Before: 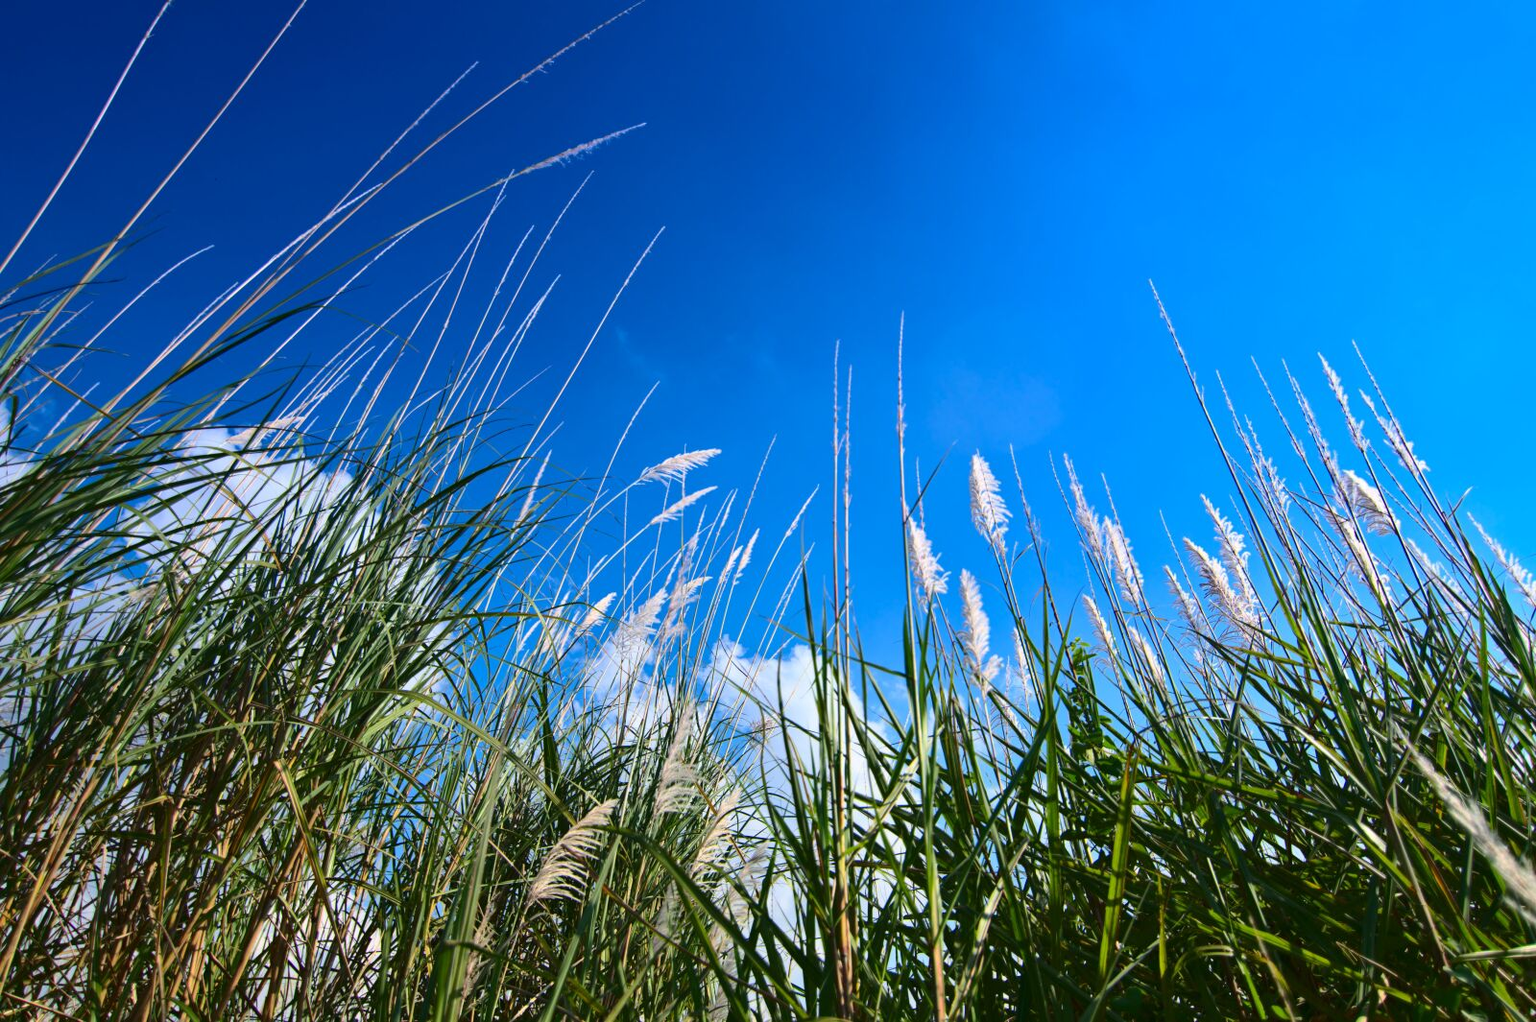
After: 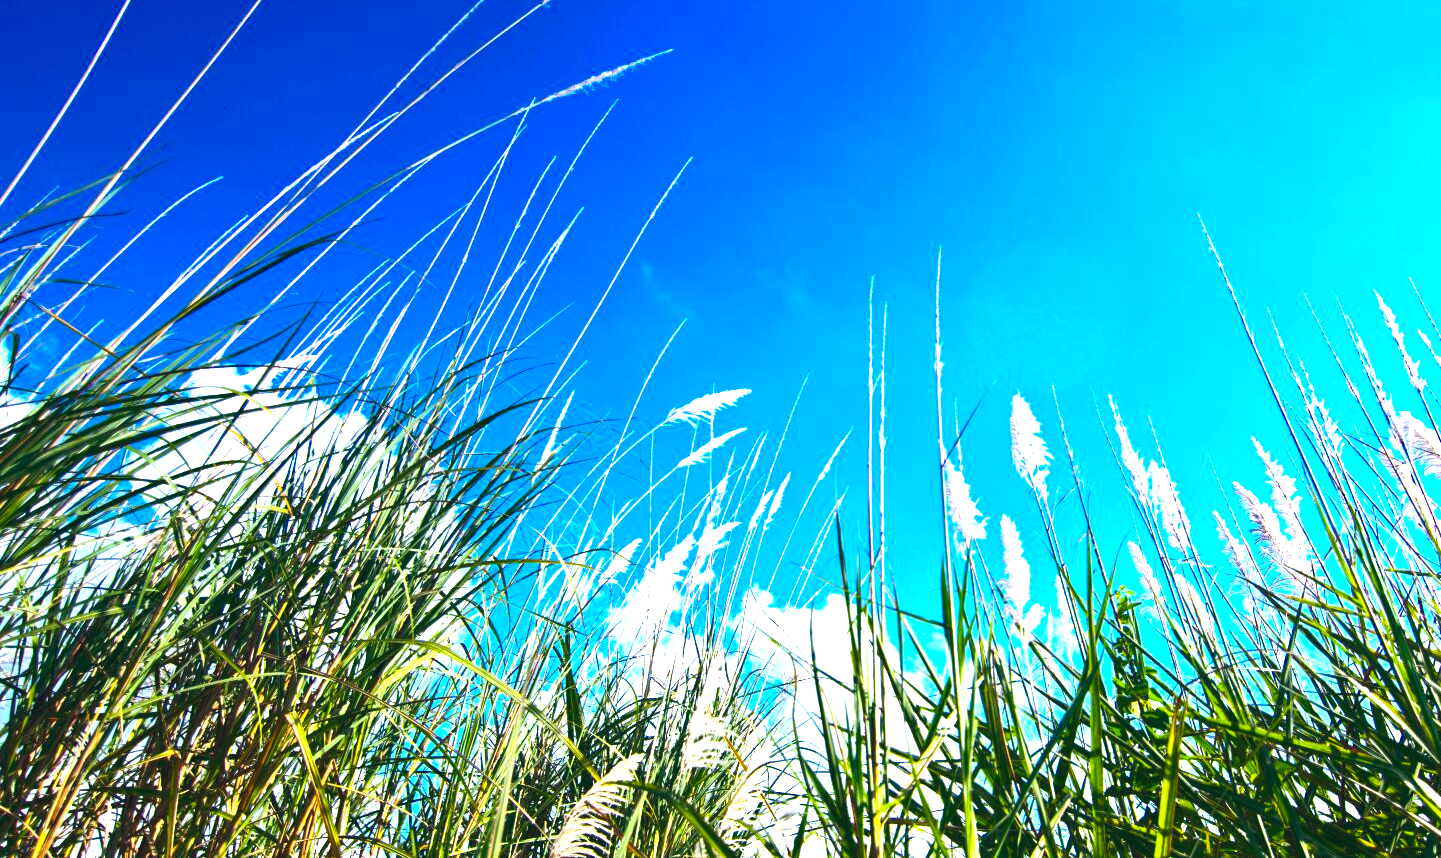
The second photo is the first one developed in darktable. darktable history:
crop: top 7.467%, right 9.887%, bottom 11.962%
exposure: black level correction 0, exposure 1.297 EV, compensate highlight preservation false
color balance rgb: global offset › chroma 0.153%, global offset › hue 254.17°, linear chroma grading › global chroma 17.178%, perceptual saturation grading › global saturation 30.469%, perceptual brilliance grading › global brilliance -16.997%, perceptual brilliance grading › highlights 28.401%
contrast brightness saturation: saturation -0.104
